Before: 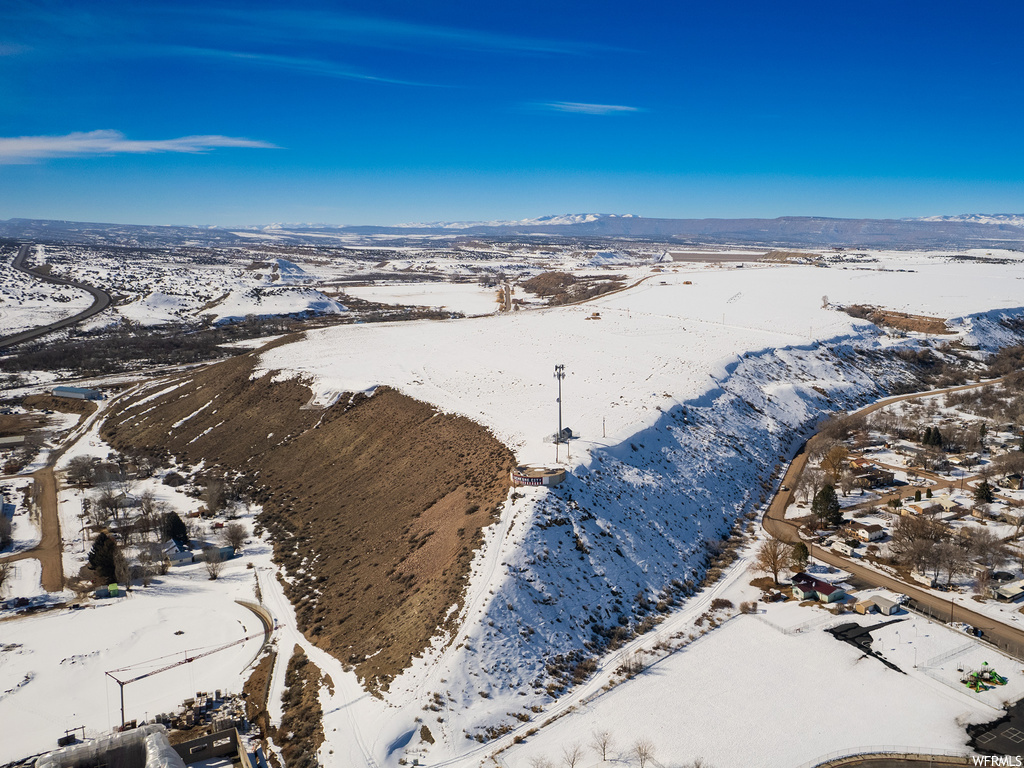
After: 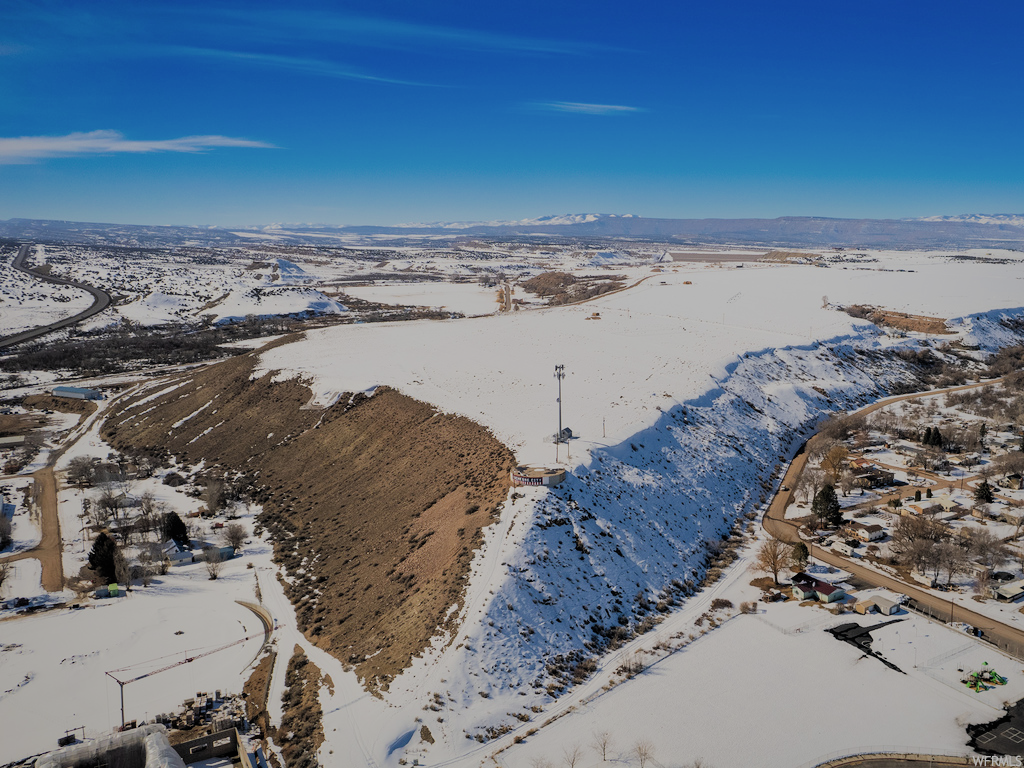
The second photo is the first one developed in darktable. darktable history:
shadows and highlights: shadows 39.78, highlights -59.86
filmic rgb: black relative exposure -7.1 EV, white relative exposure 5.35 EV, threshold 5.99 EV, hardness 3.03, add noise in highlights 0.002, preserve chrominance max RGB, color science v3 (2019), use custom middle-gray values true, contrast in highlights soft, enable highlight reconstruction true
